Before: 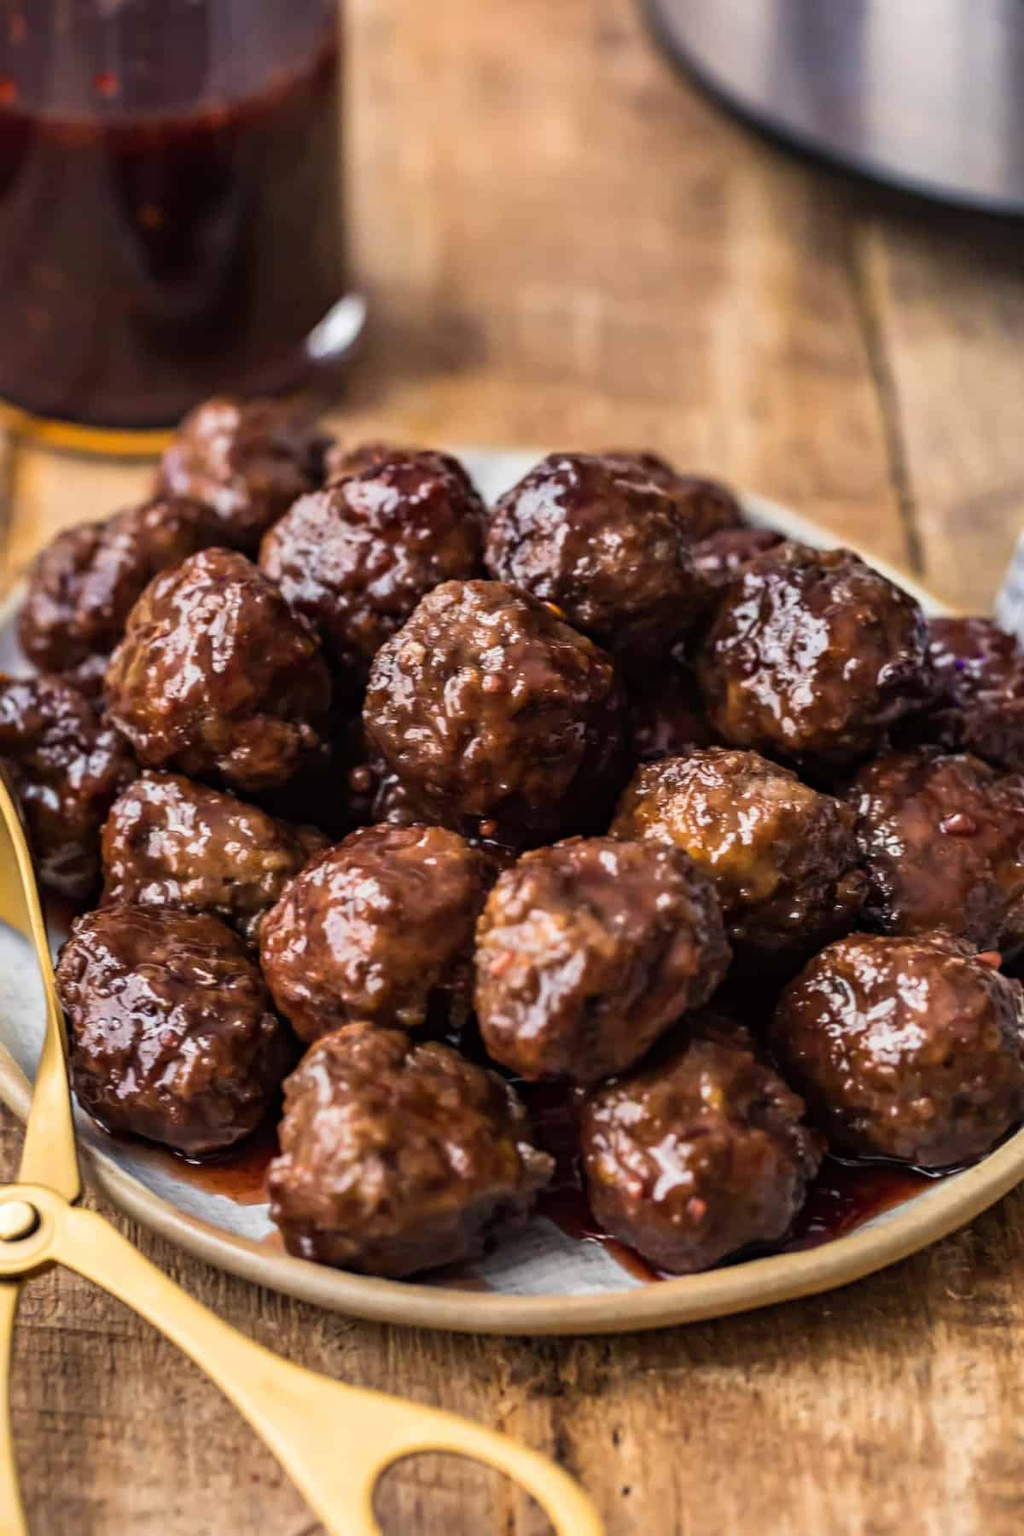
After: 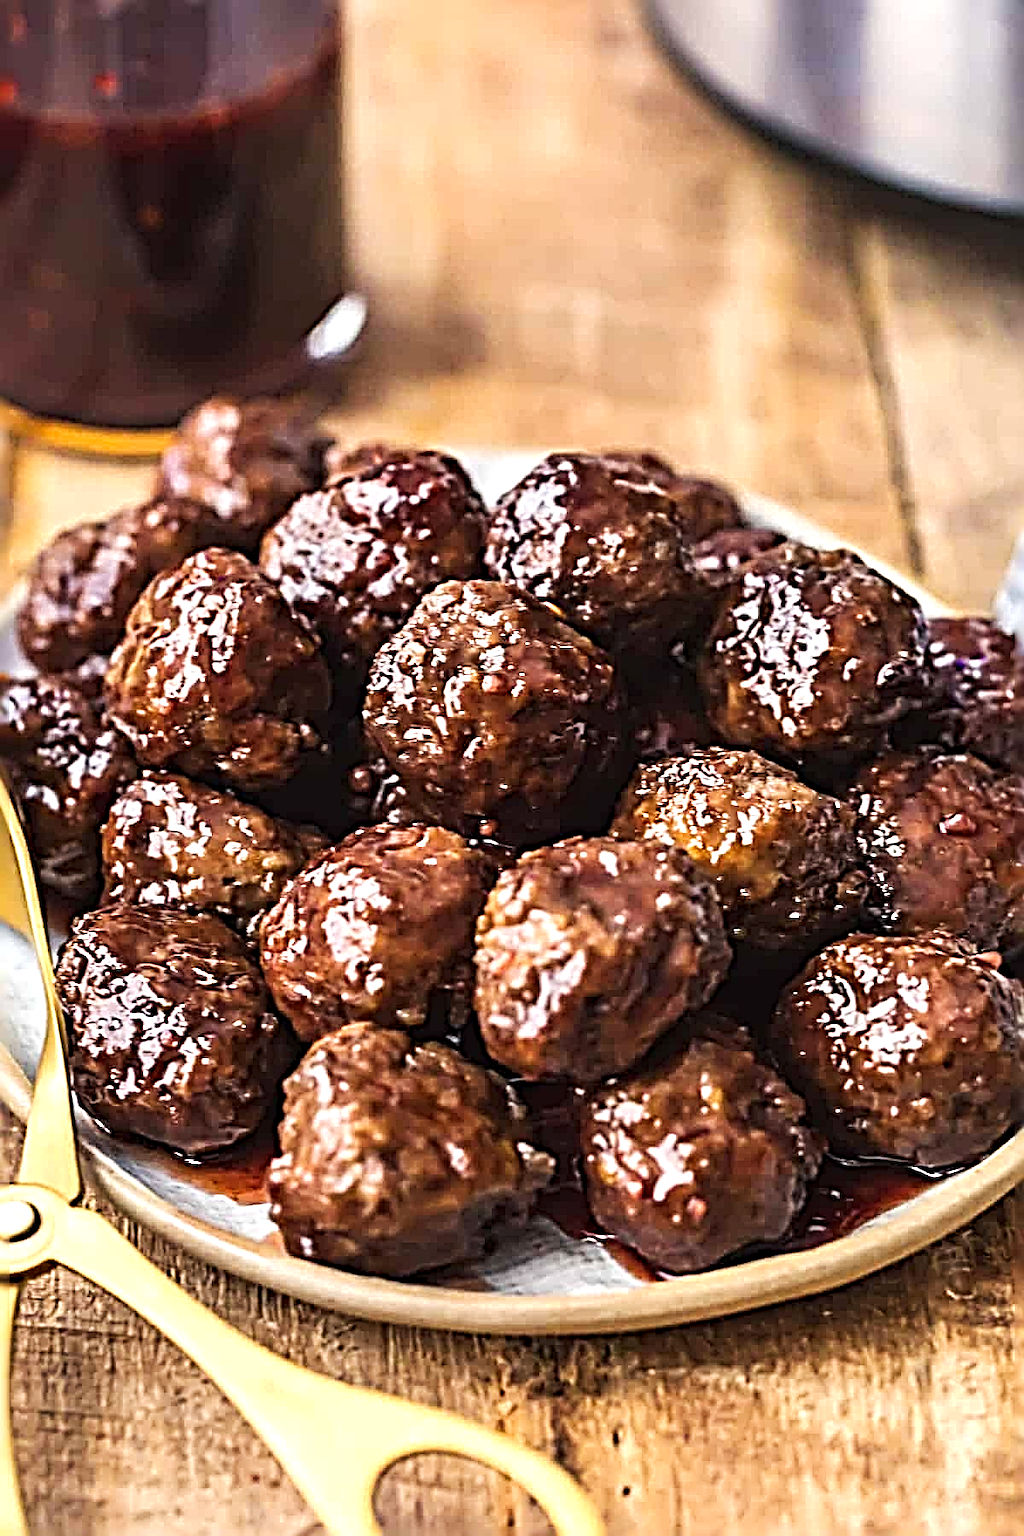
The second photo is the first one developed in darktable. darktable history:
tone curve: curves: ch0 [(0, 0) (0.251, 0.254) (0.689, 0.733) (1, 1)], preserve colors none
exposure: black level correction -0.002, exposure 0.536 EV, compensate highlight preservation false
sharpen: radius 4.035, amount 1.991
